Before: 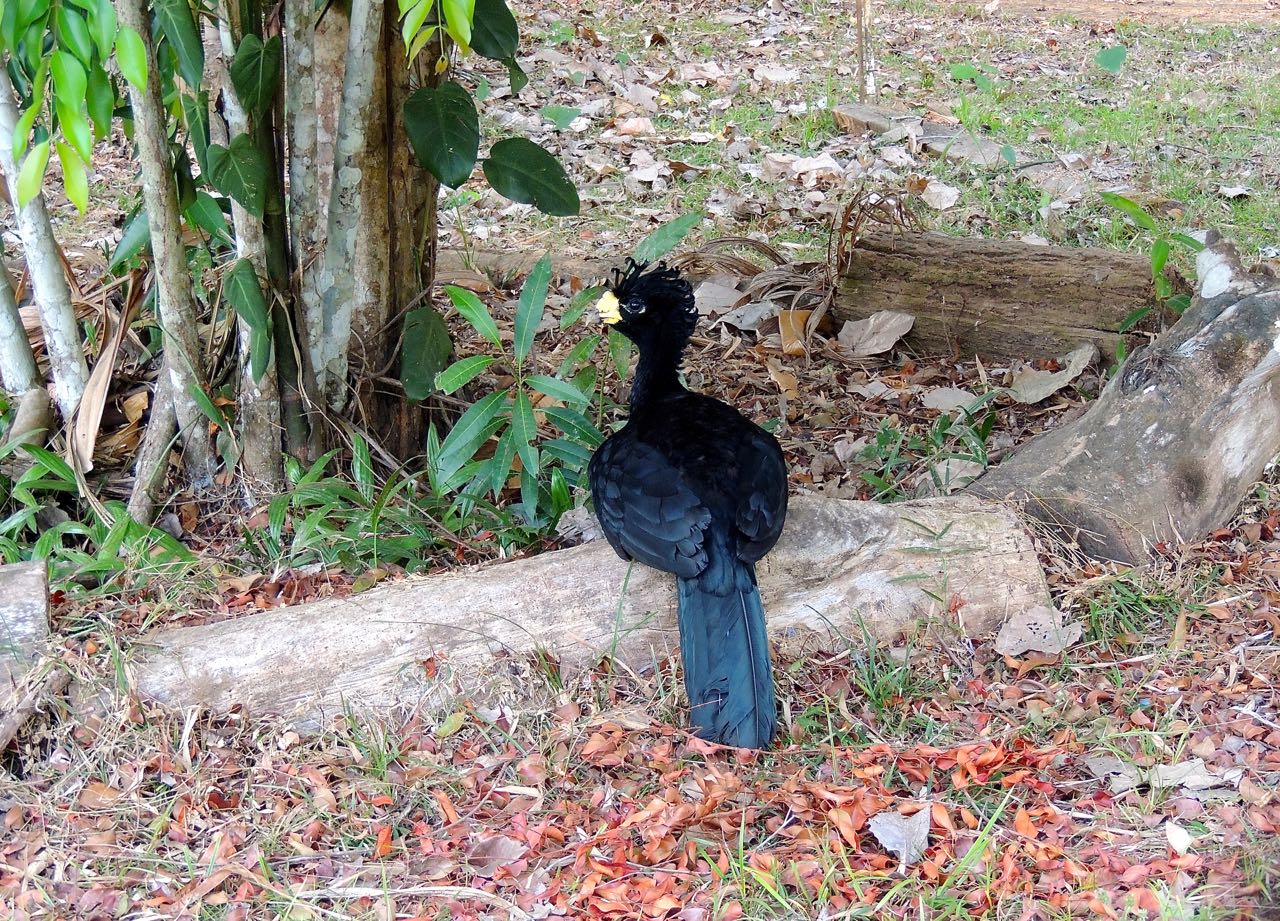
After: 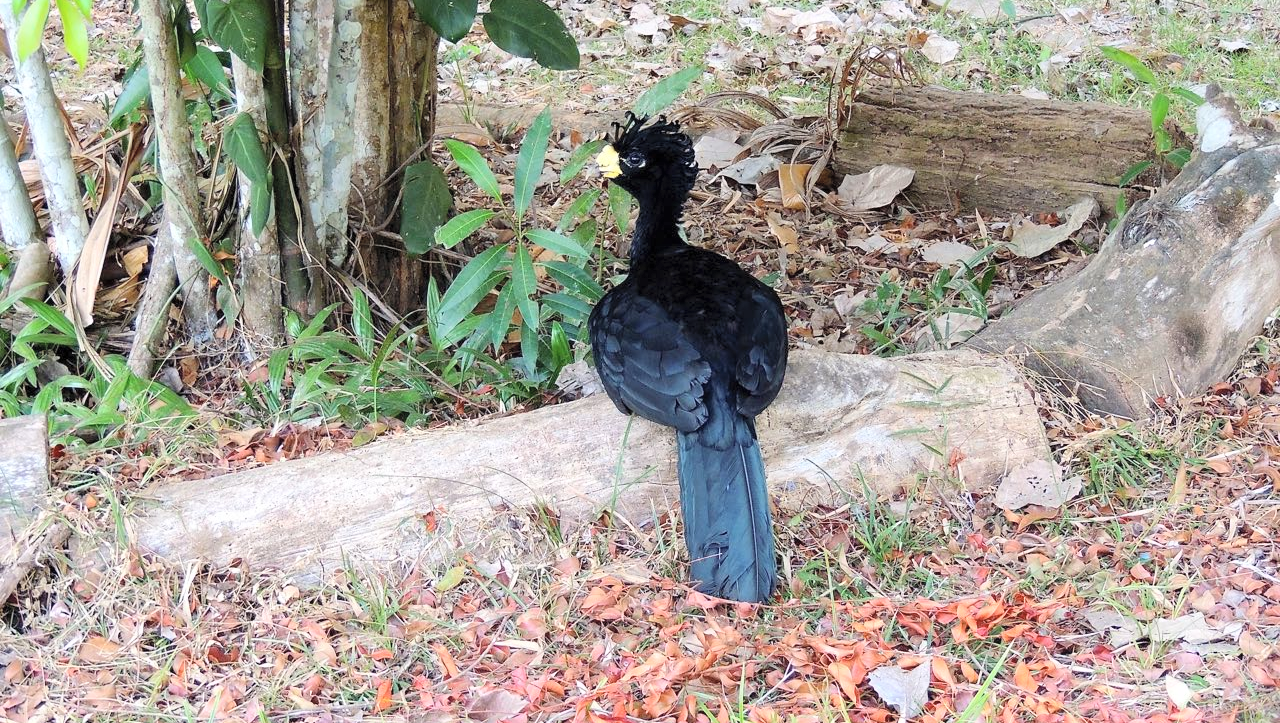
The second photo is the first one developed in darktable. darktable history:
contrast brightness saturation: contrast 0.136, brightness 0.228
crop and rotate: top 15.868%, bottom 5.542%
